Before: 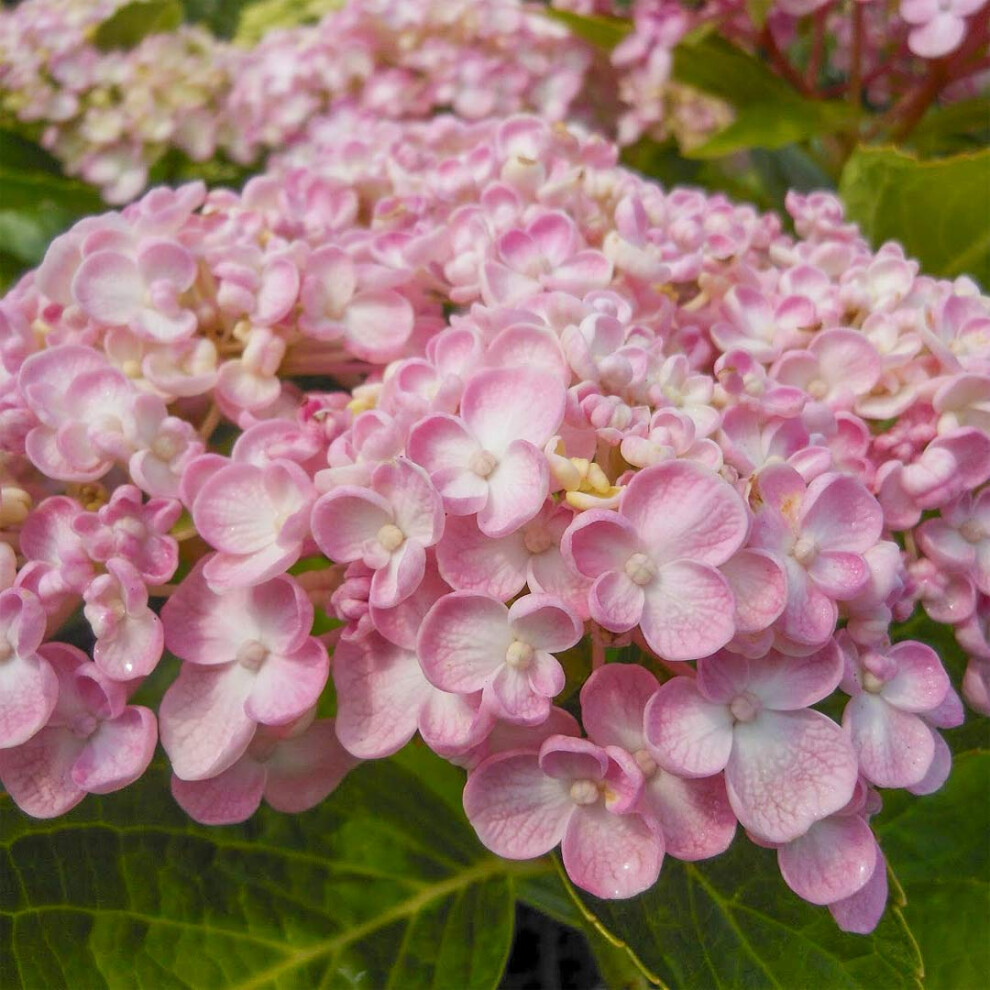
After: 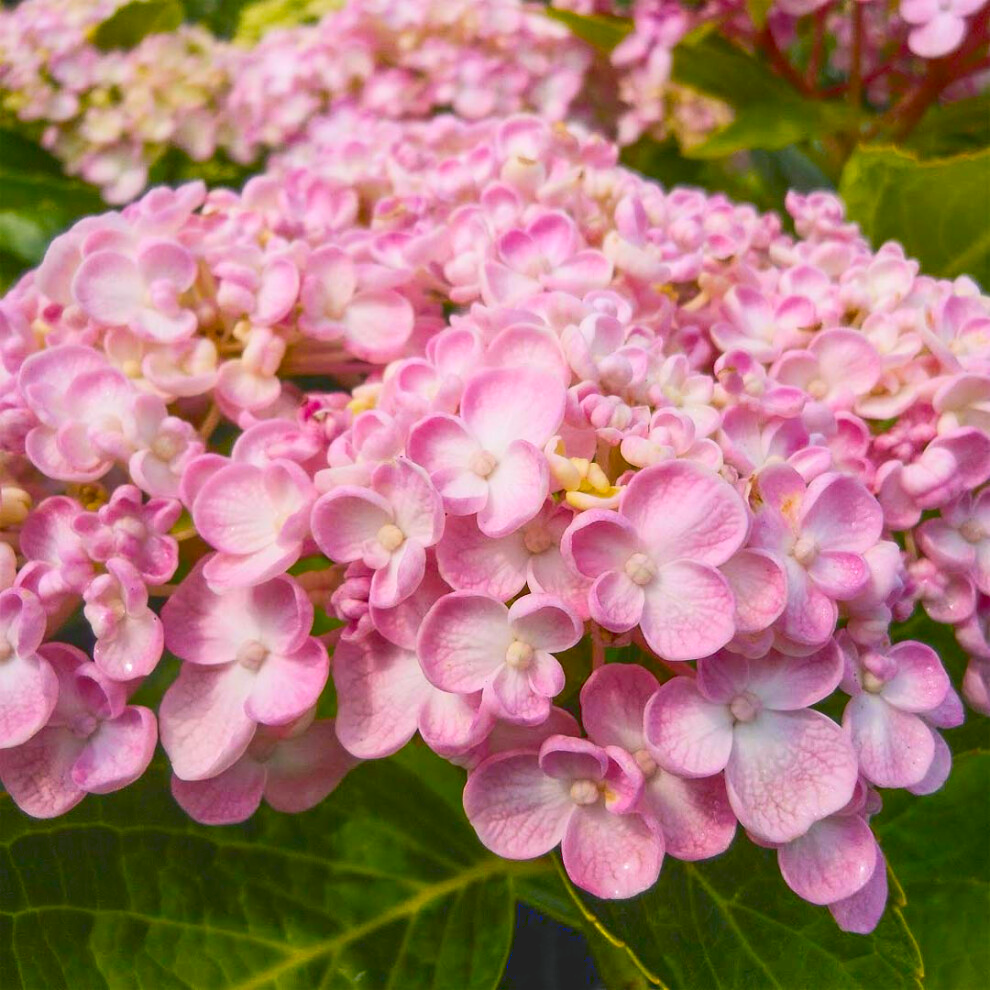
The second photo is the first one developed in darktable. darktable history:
color balance rgb: shadows lift › chroma 2%, shadows lift › hue 217.2°, power › chroma 0.25%, power › hue 60°, highlights gain › chroma 1.5%, highlights gain › hue 309.6°, global offset › luminance -0.5%, perceptual saturation grading › global saturation 15%, global vibrance 20%
tone curve: curves: ch0 [(0, 0.129) (0.187, 0.207) (0.729, 0.789) (1, 1)], color space Lab, linked channels, preserve colors none
